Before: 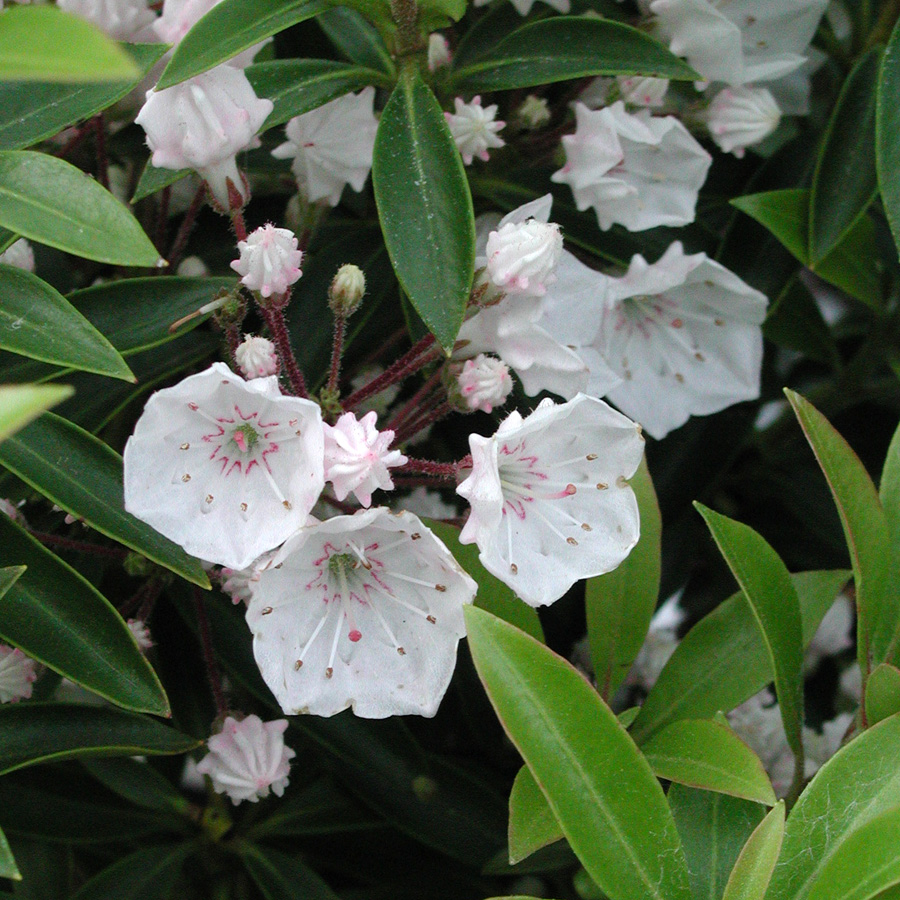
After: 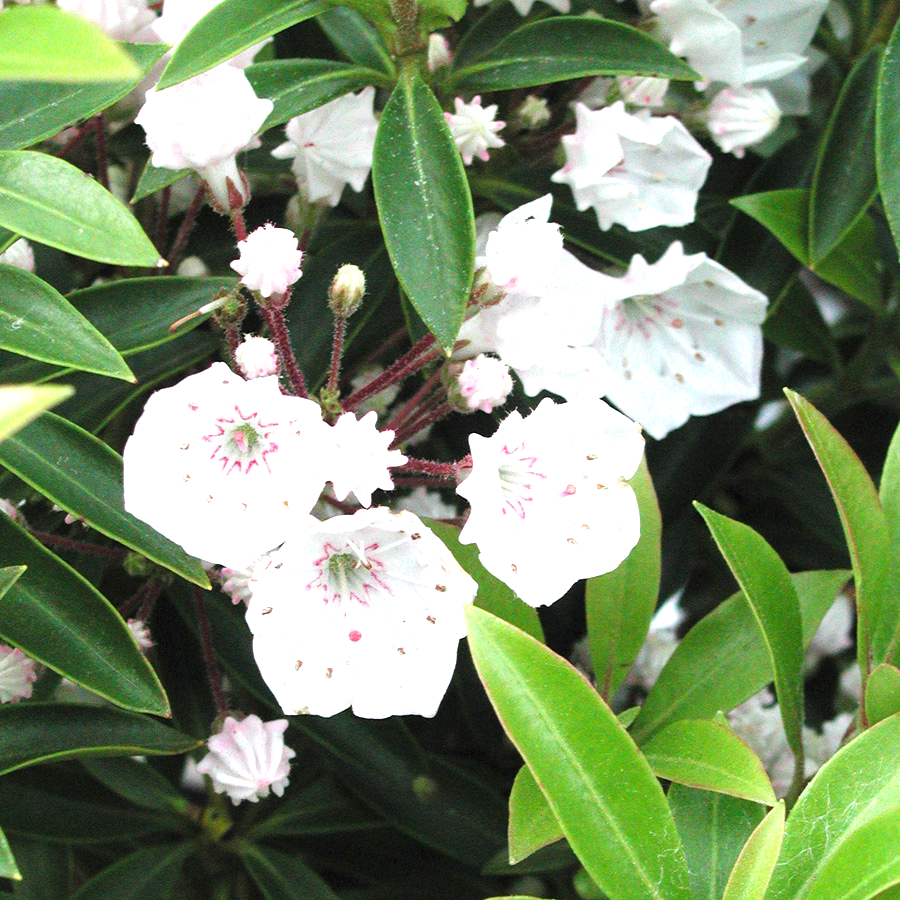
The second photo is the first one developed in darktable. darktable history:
exposure: black level correction 0, exposure 1.383 EV, compensate highlight preservation false
